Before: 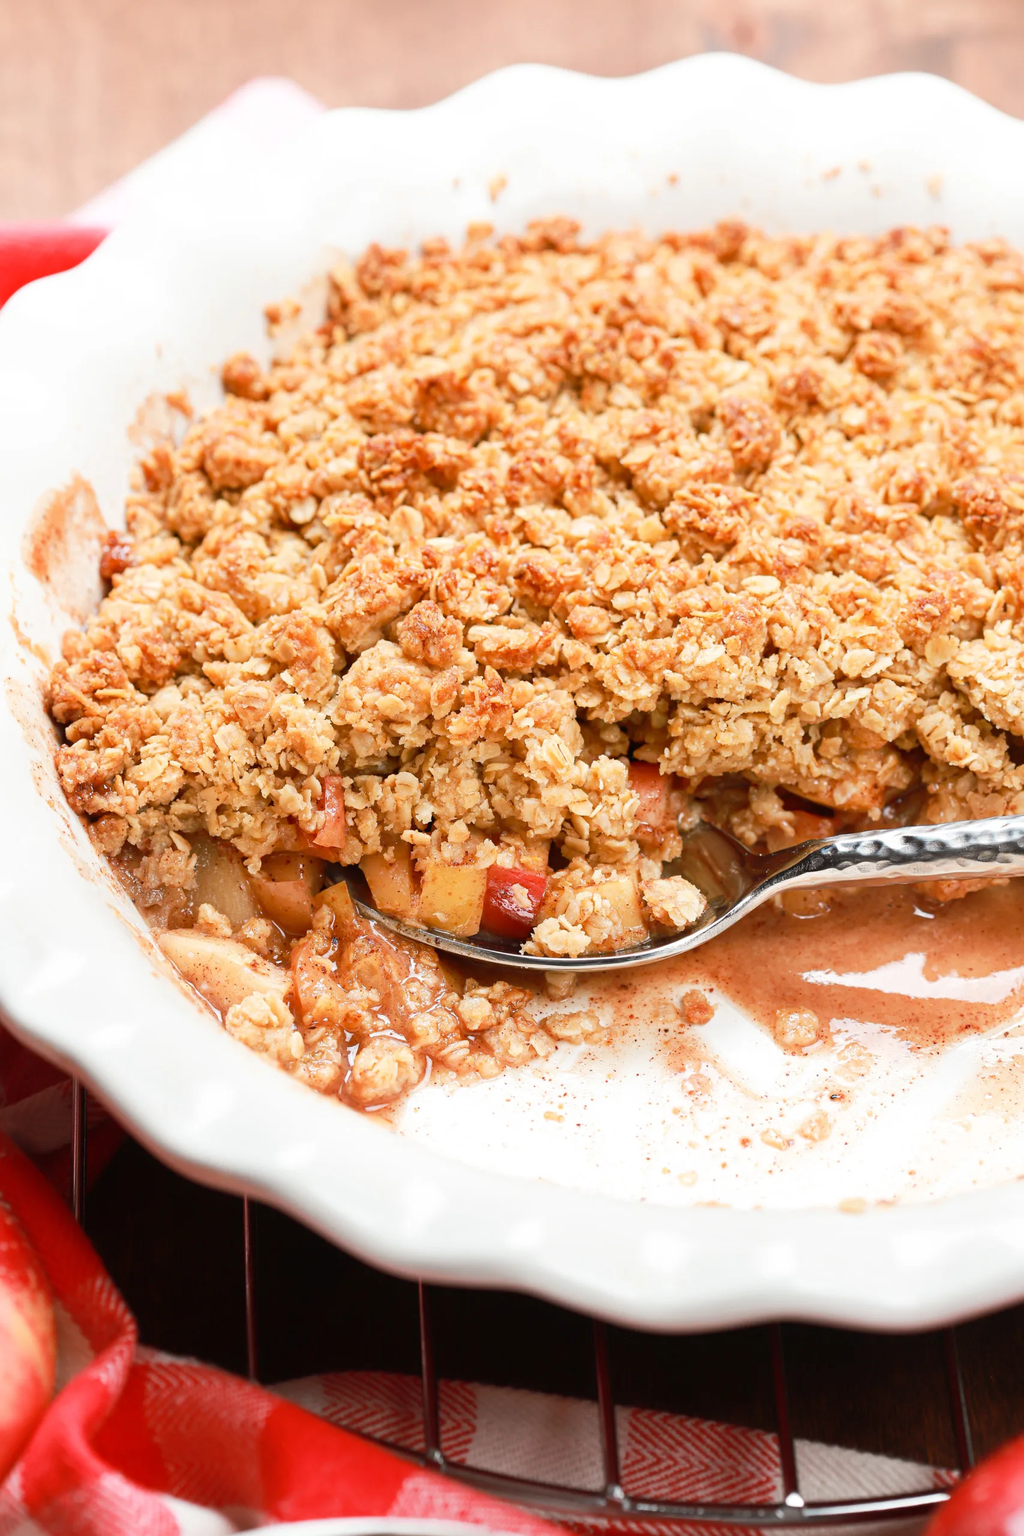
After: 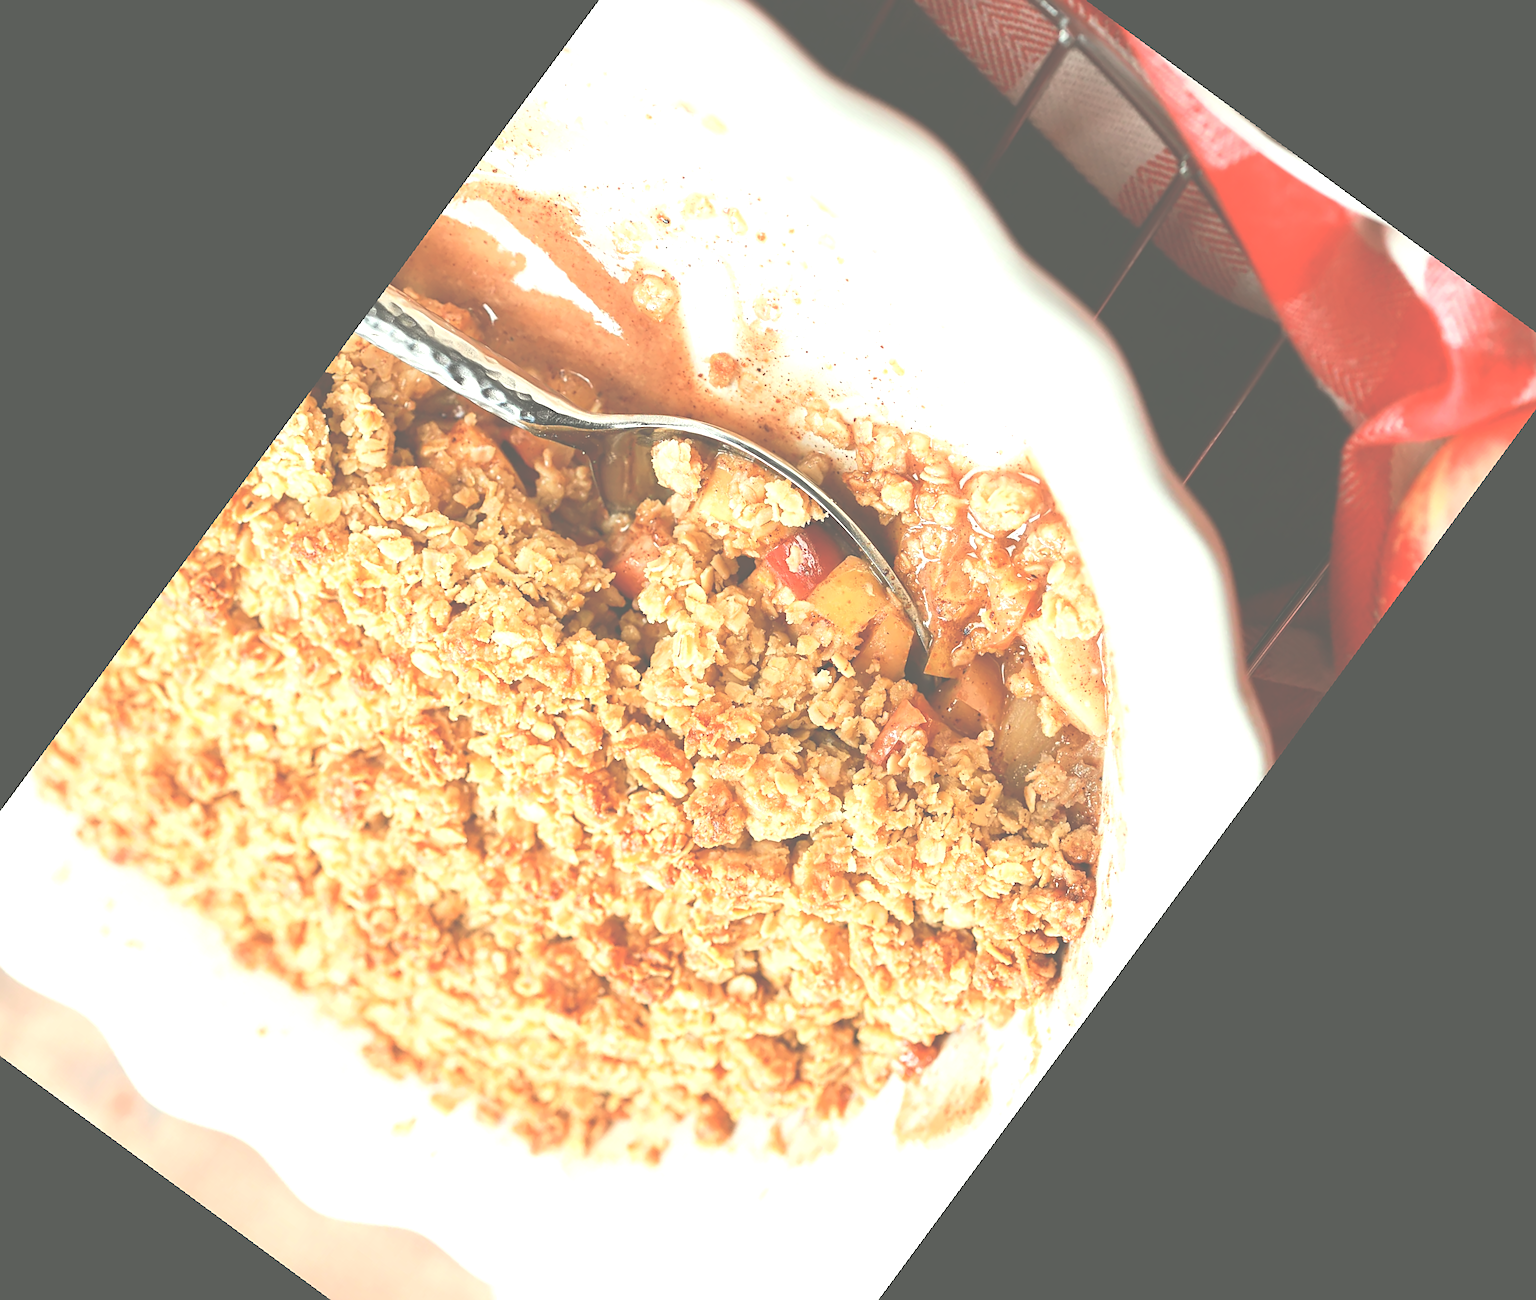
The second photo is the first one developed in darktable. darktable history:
color correction: highlights a* -4.73, highlights b* 5.06, saturation 0.97
exposure: black level correction -0.071, exposure 0.5 EV, compensate highlight preservation false
sharpen: on, module defaults
rotate and perspective: rotation 5.12°, automatic cropping off
crop and rotate: angle 148.68°, left 9.111%, top 15.603%, right 4.588%, bottom 17.041%
contrast brightness saturation: contrast 0.05, brightness 0.06, saturation 0.01
